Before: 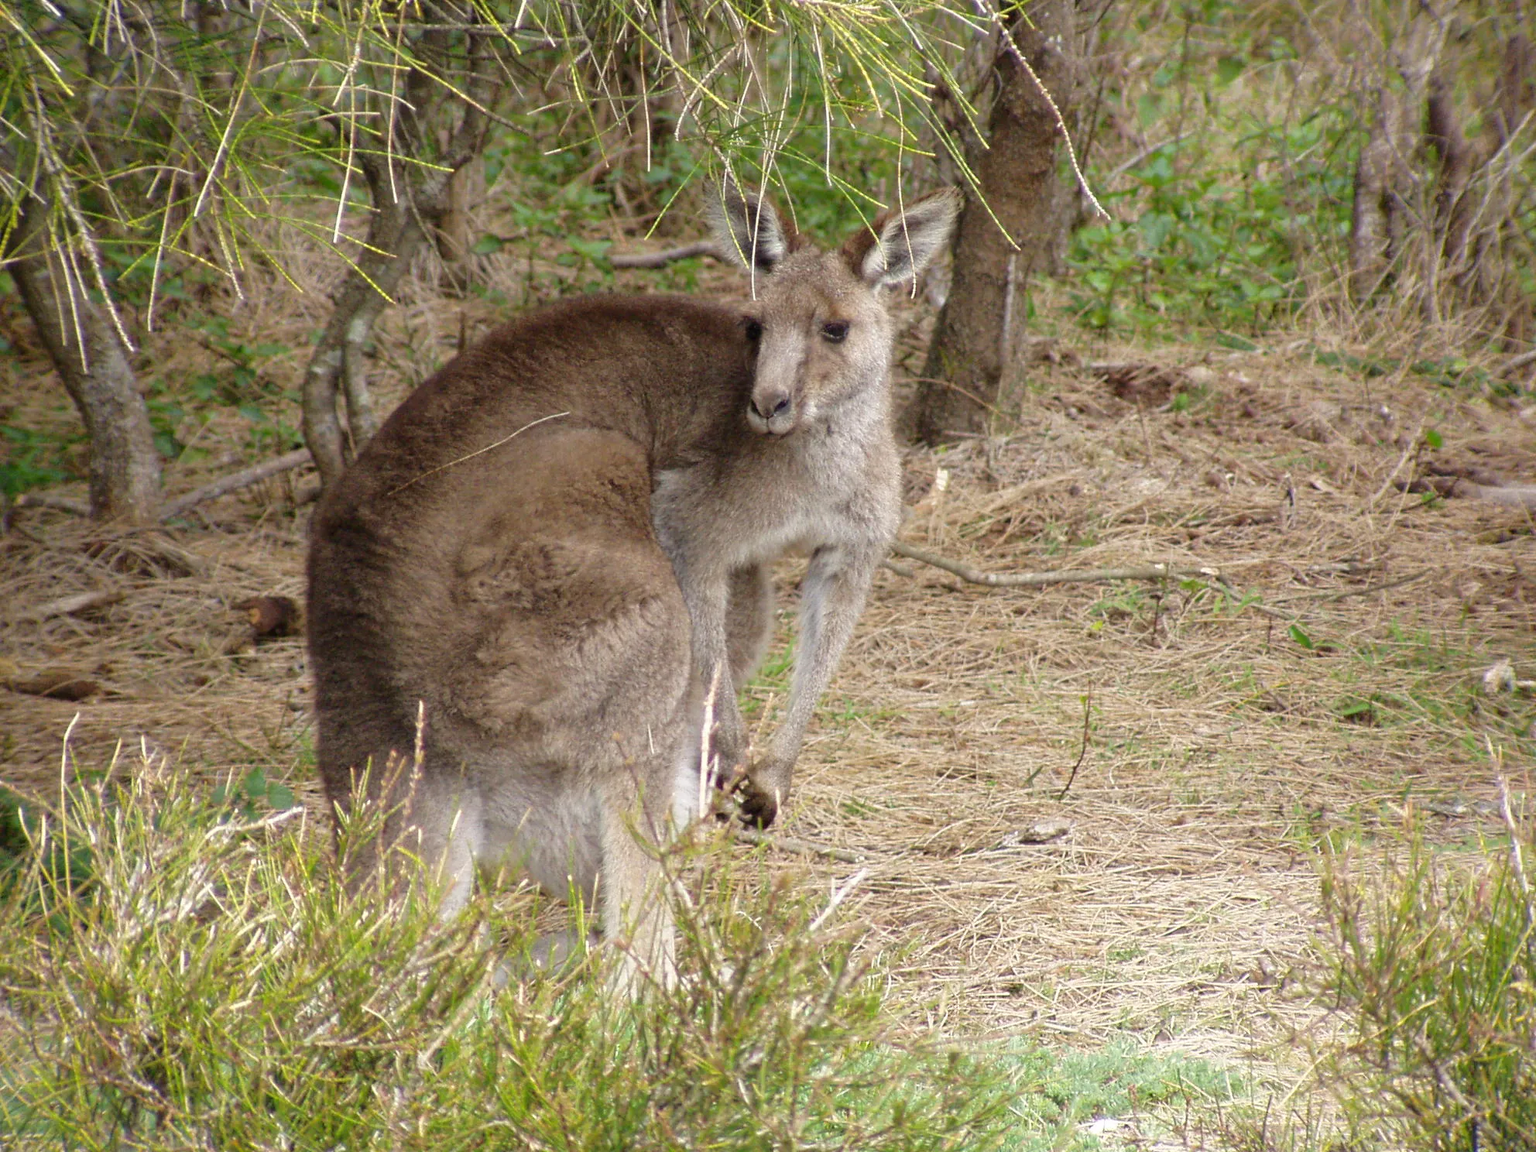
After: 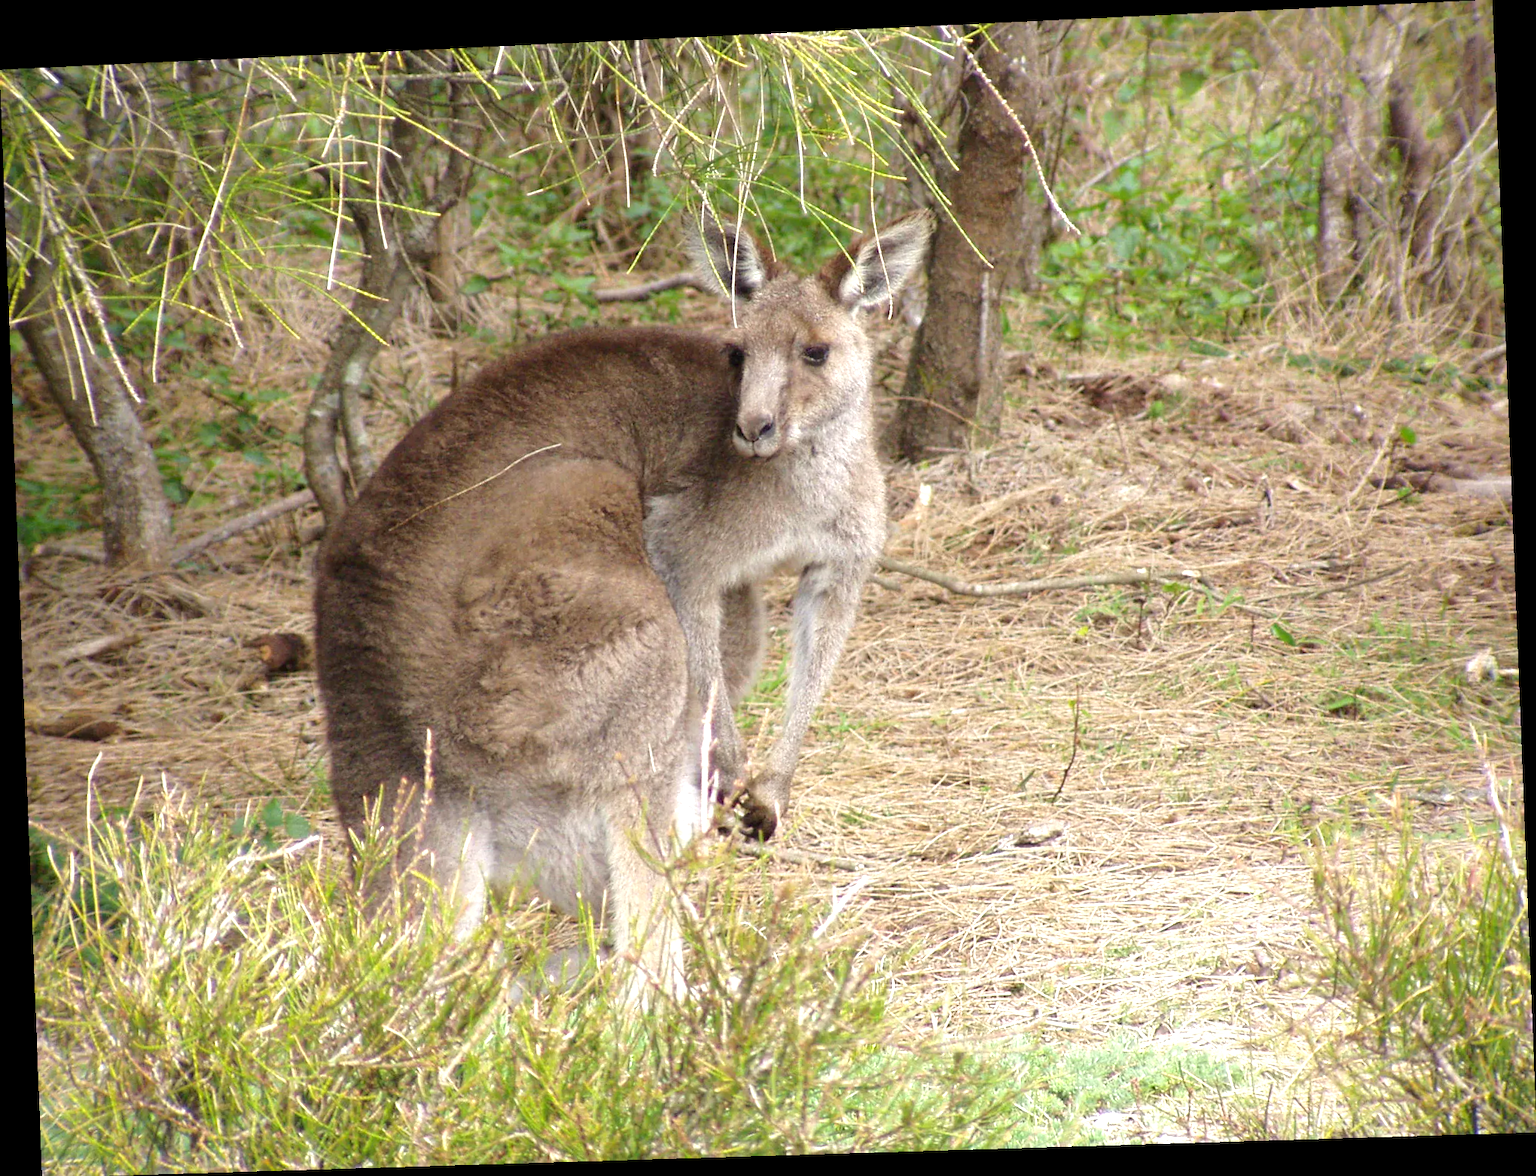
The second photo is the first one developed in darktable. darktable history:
exposure: exposure 0.6 EV, compensate highlight preservation false
rotate and perspective: rotation -2.22°, lens shift (horizontal) -0.022, automatic cropping off
